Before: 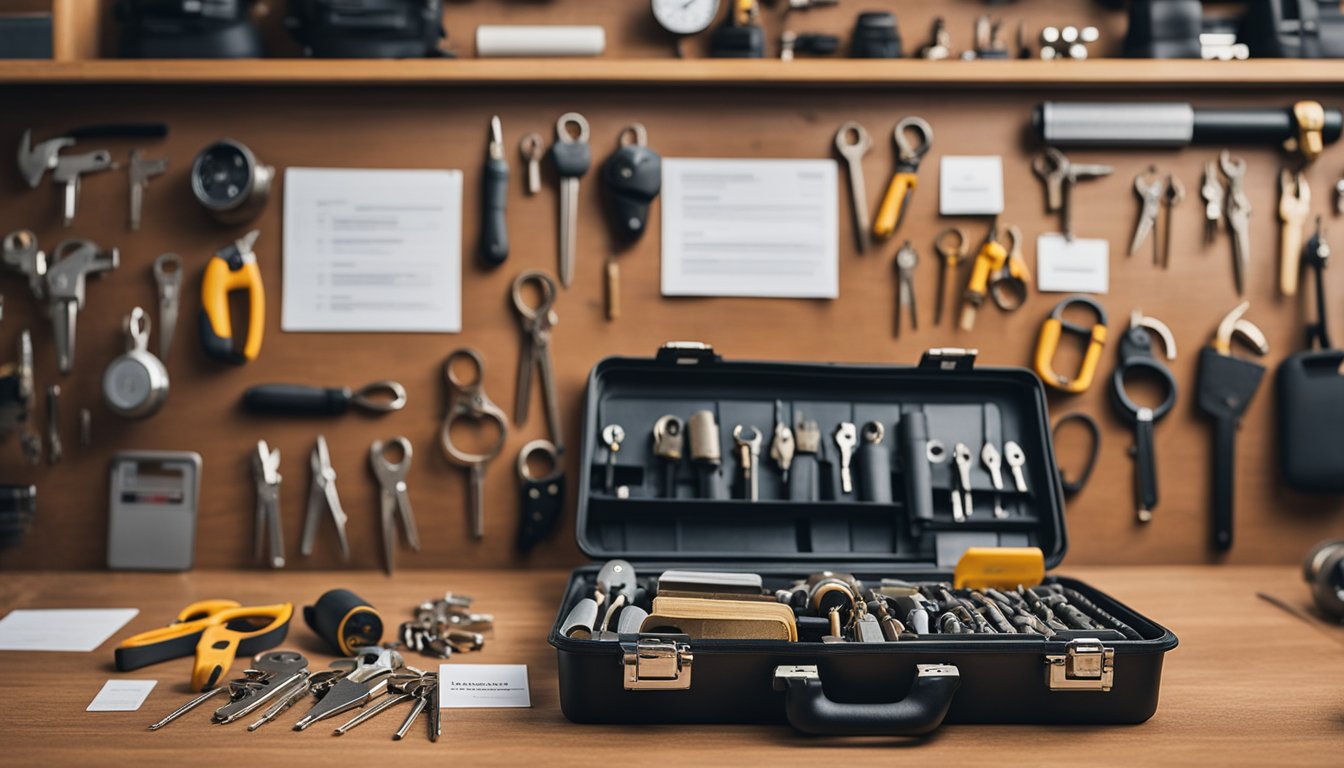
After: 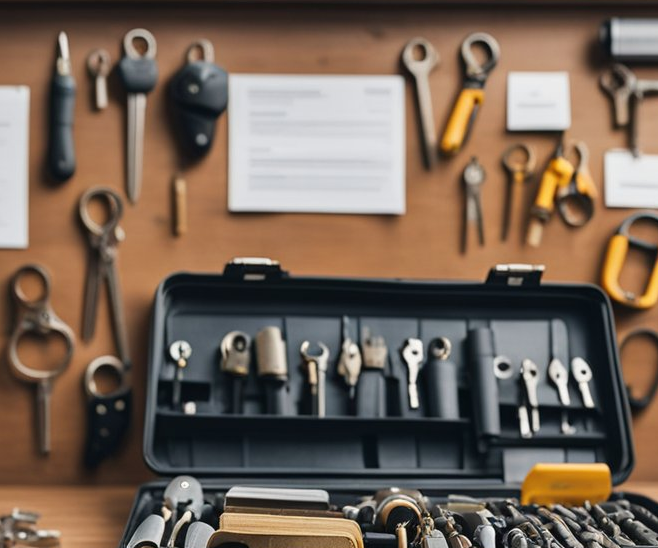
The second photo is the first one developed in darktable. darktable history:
crop: left 32.221%, top 11.005%, right 18.761%, bottom 17.522%
